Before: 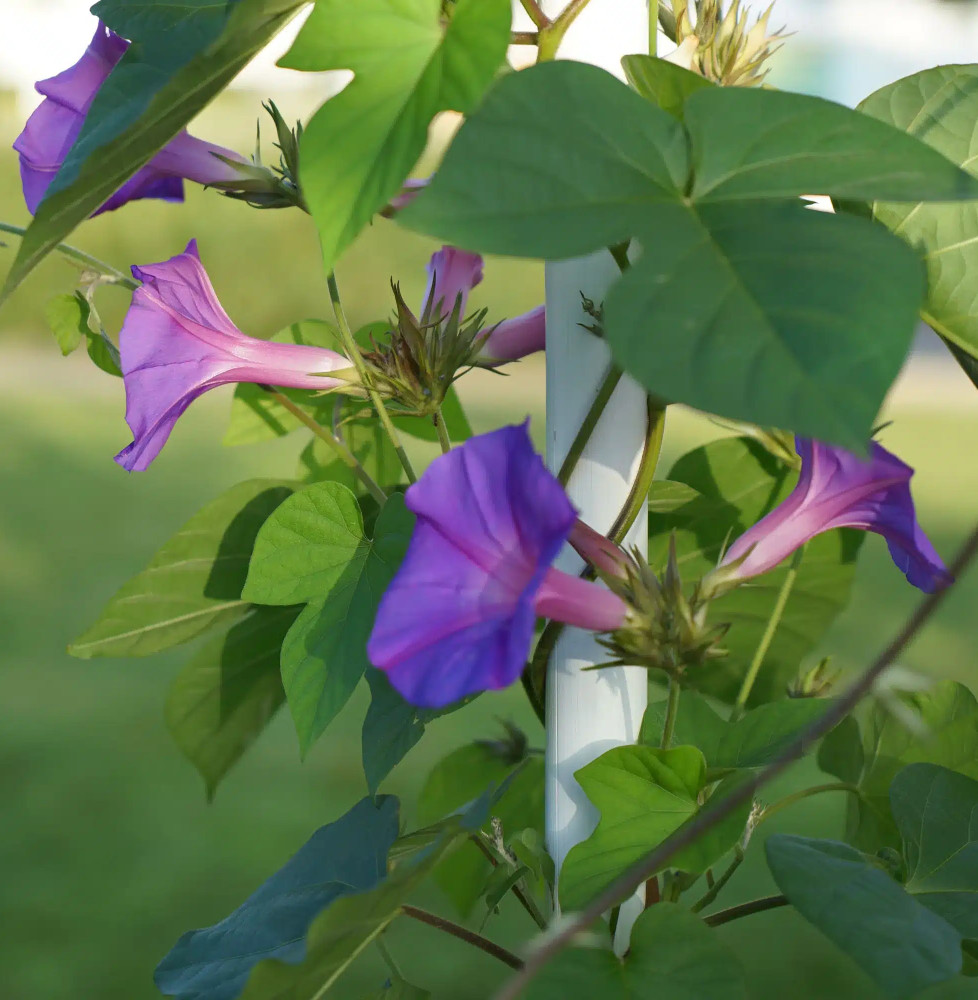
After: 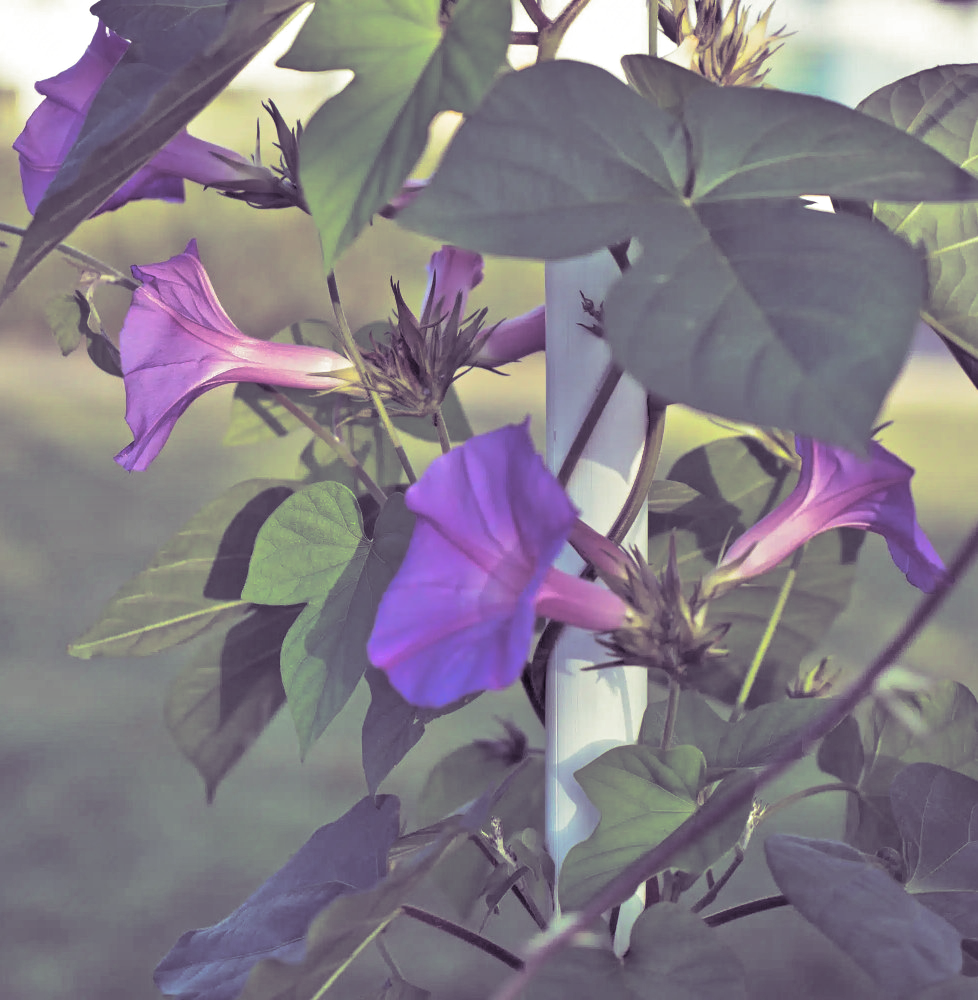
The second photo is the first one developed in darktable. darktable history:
shadows and highlights: soften with gaussian
tone equalizer: -7 EV 0.15 EV, -6 EV 0.6 EV, -5 EV 1.15 EV, -4 EV 1.33 EV, -3 EV 1.15 EV, -2 EV 0.6 EV, -1 EV 0.15 EV, mask exposure compensation -0.5 EV
split-toning: shadows › hue 266.4°, shadows › saturation 0.4, highlights › hue 61.2°, highlights › saturation 0.3, compress 0%
